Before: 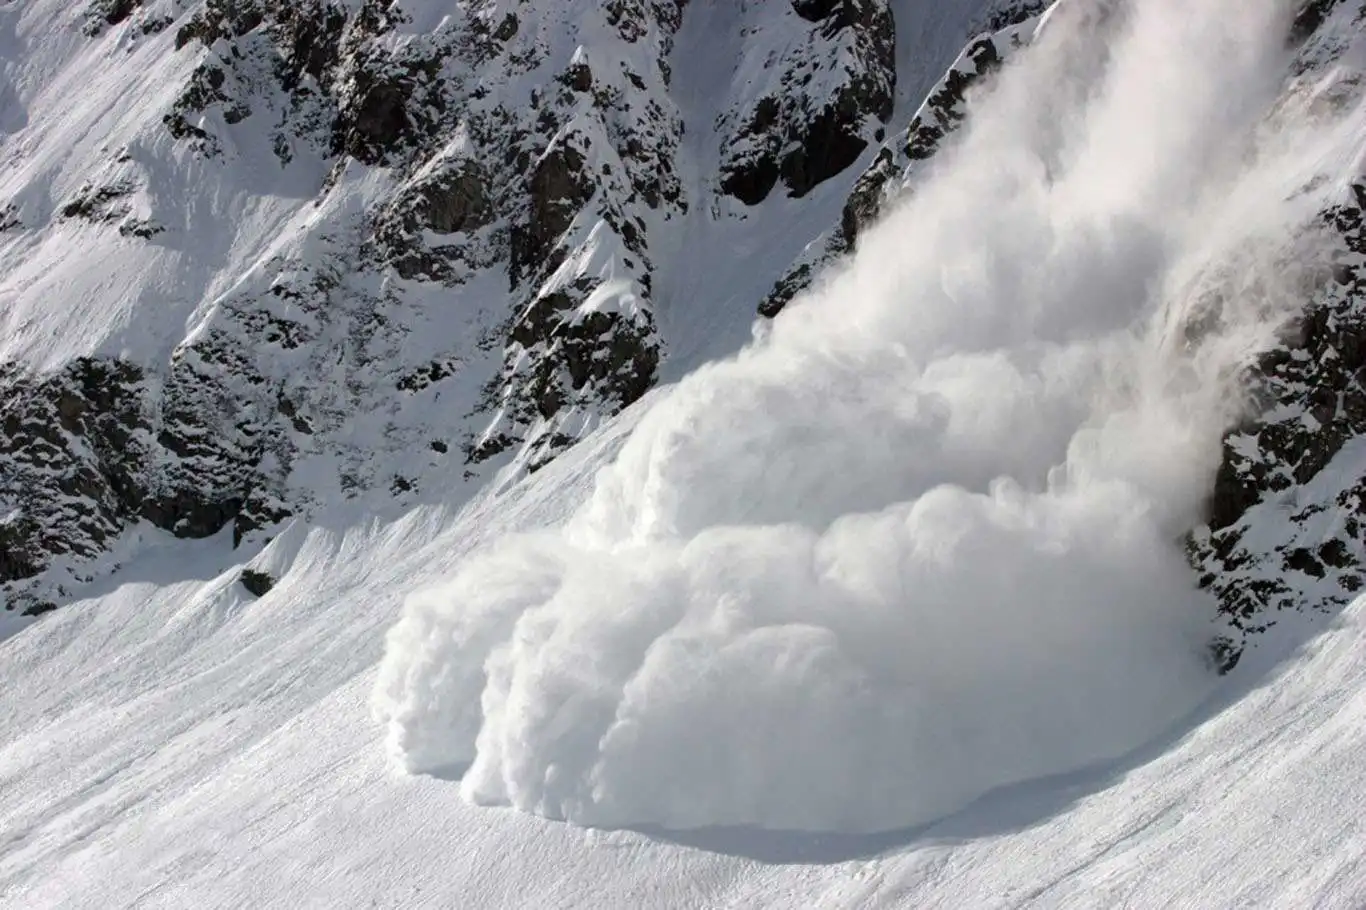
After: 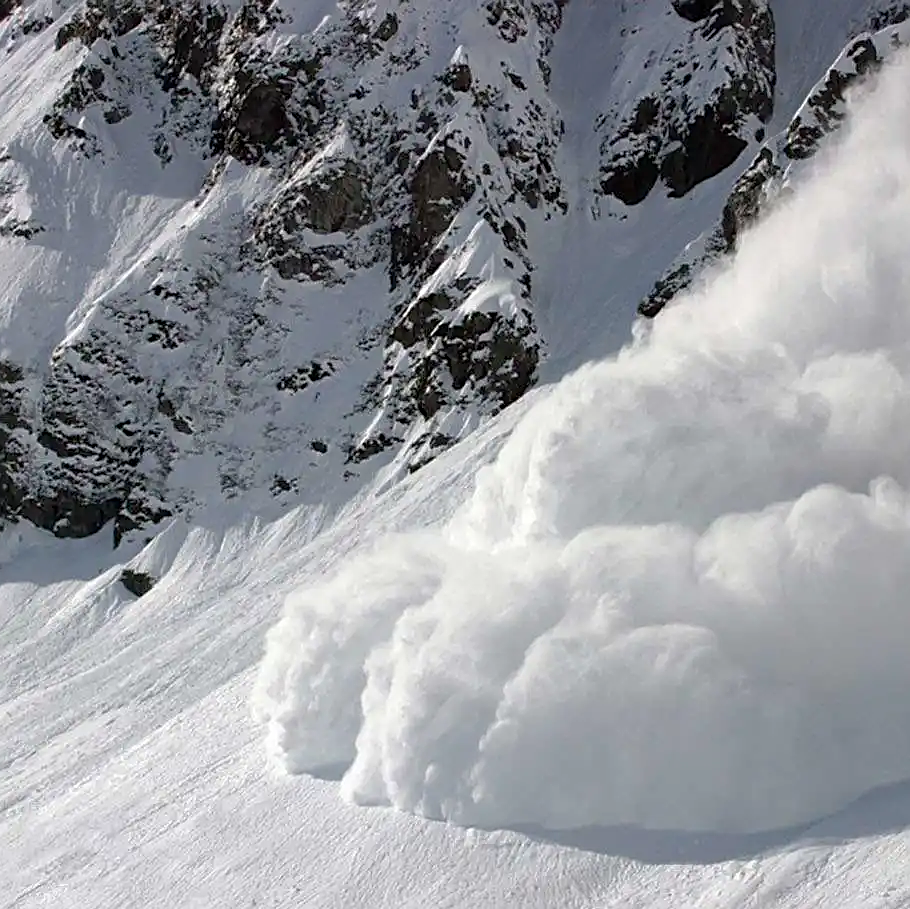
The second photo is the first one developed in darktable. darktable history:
crop and rotate: left 8.786%, right 24.548%
sharpen: on, module defaults
rgb curve: curves: ch0 [(0, 0) (0.053, 0.068) (0.122, 0.128) (1, 1)]
